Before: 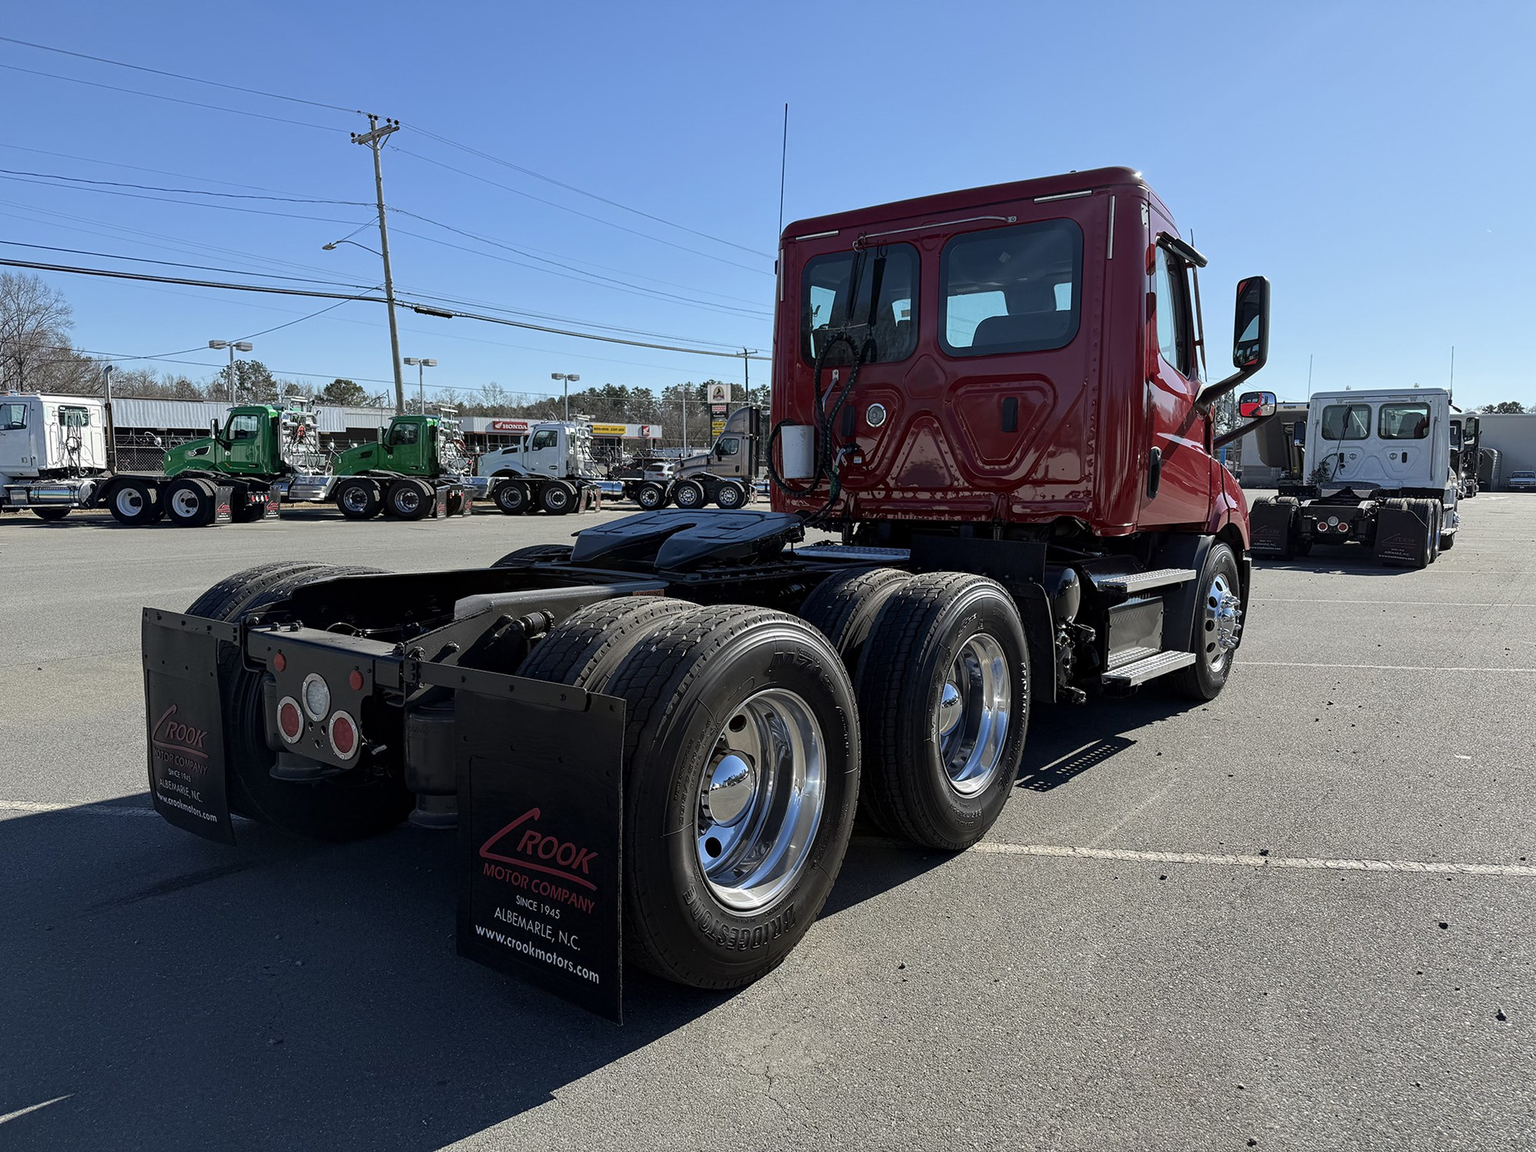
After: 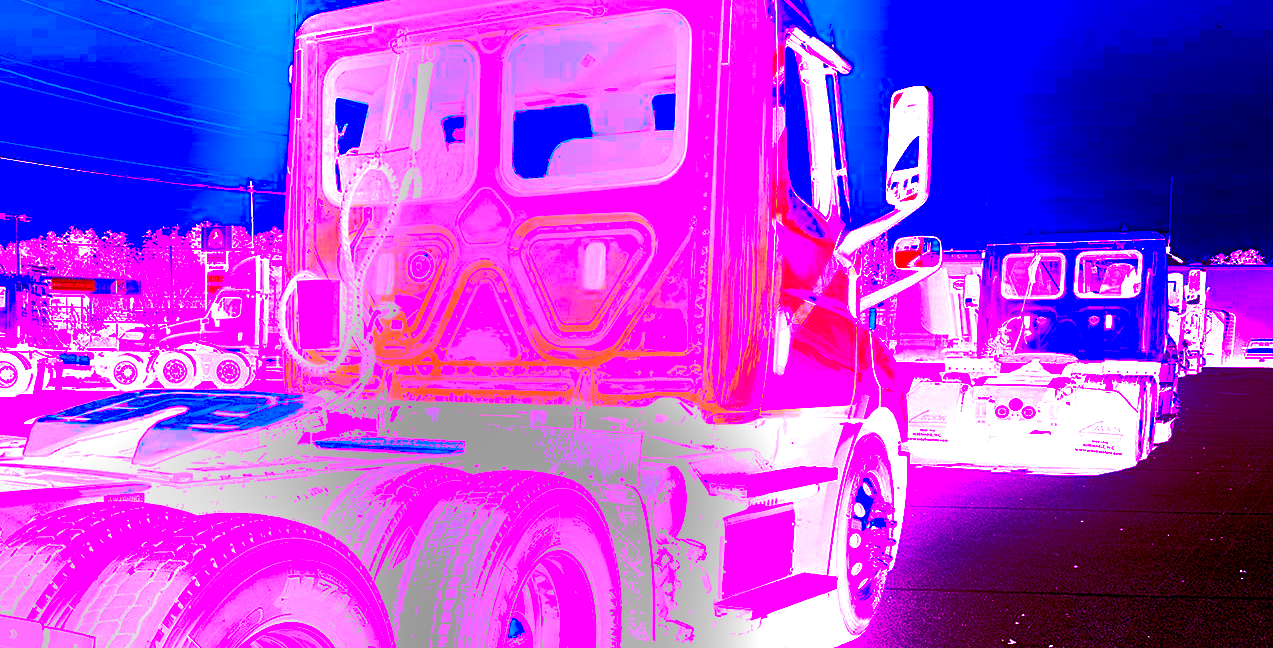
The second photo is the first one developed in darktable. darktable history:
white balance: red 8, blue 8
contrast brightness saturation: brightness -0.52
rgb levels: levels [[0.027, 0.429, 0.996], [0, 0.5, 1], [0, 0.5, 1]]
crop: left 36.005%, top 18.293%, right 0.31%, bottom 38.444%
exposure: exposure -0.151 EV, compensate highlight preservation false
bloom: on, module defaults
tone curve: curves: ch0 [(0, 0) (0.087, 0.054) (0.281, 0.245) (0.506, 0.526) (0.8, 0.824) (0.994, 0.955)]; ch1 [(0, 0) (0.27, 0.195) (0.406, 0.435) (0.452, 0.474) (0.495, 0.5) (0.514, 0.508) (0.537, 0.556) (0.654, 0.689) (1, 1)]; ch2 [(0, 0) (0.269, 0.299) (0.459, 0.441) (0.498, 0.499) (0.523, 0.52) (0.551, 0.549) (0.633, 0.625) (0.659, 0.681) (0.718, 0.764) (1, 1)], color space Lab, independent channels, preserve colors none
